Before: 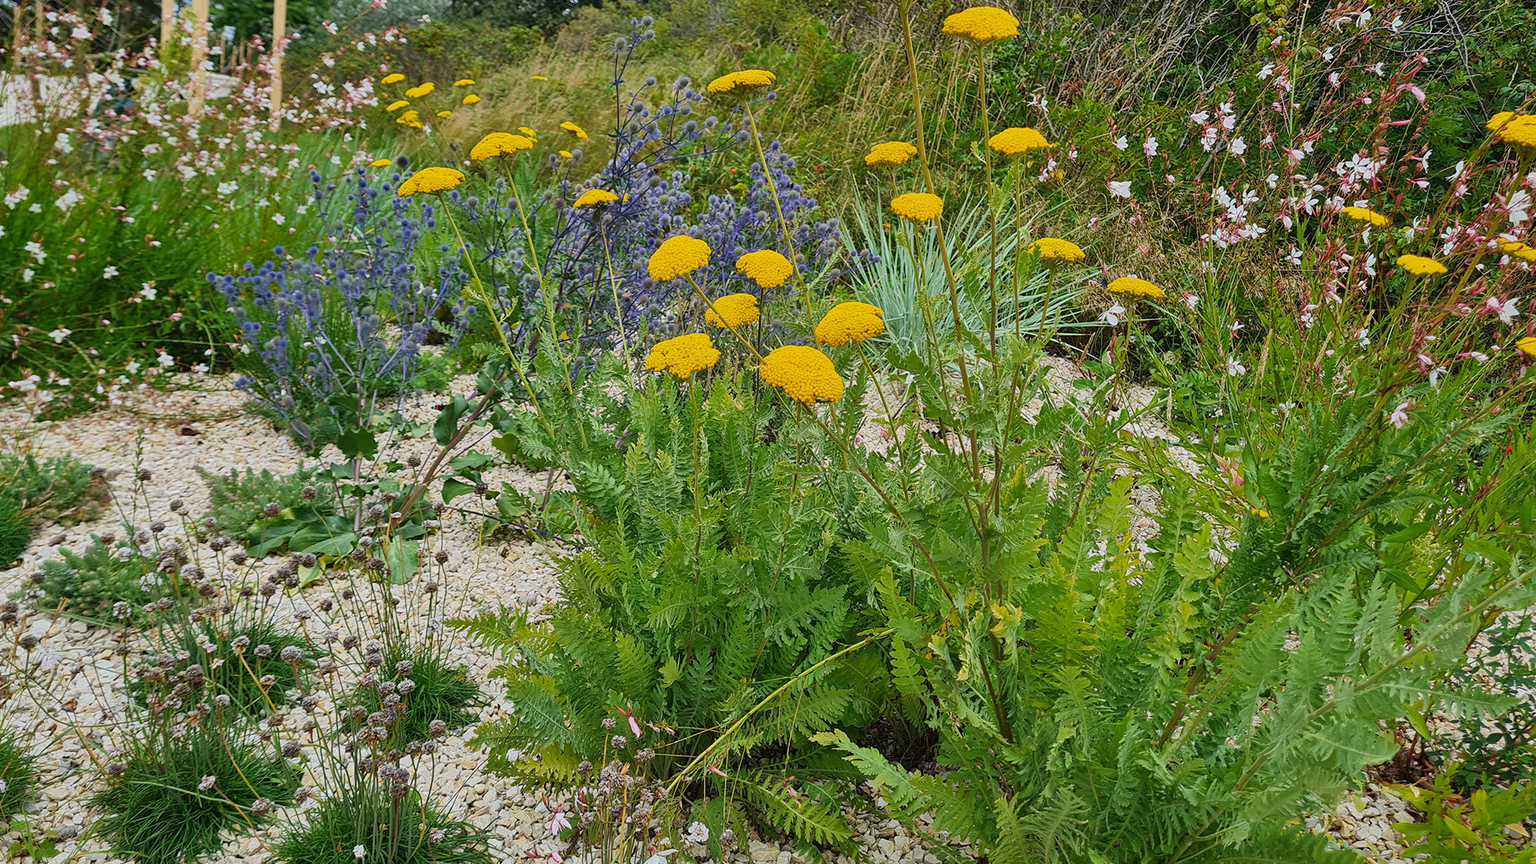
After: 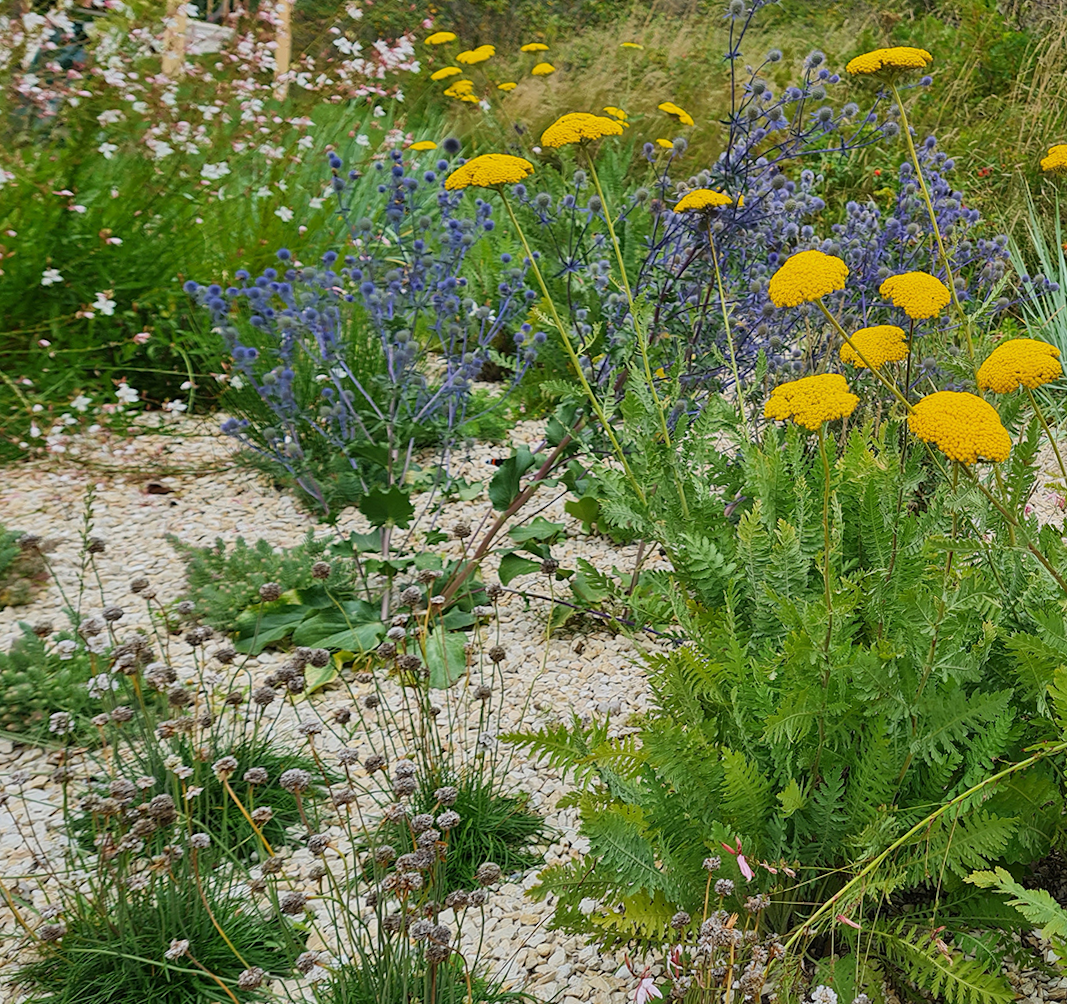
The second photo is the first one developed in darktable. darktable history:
crop: left 5.114%, right 38.589%
rotate and perspective: rotation 0.679°, lens shift (horizontal) 0.136, crop left 0.009, crop right 0.991, crop top 0.078, crop bottom 0.95
